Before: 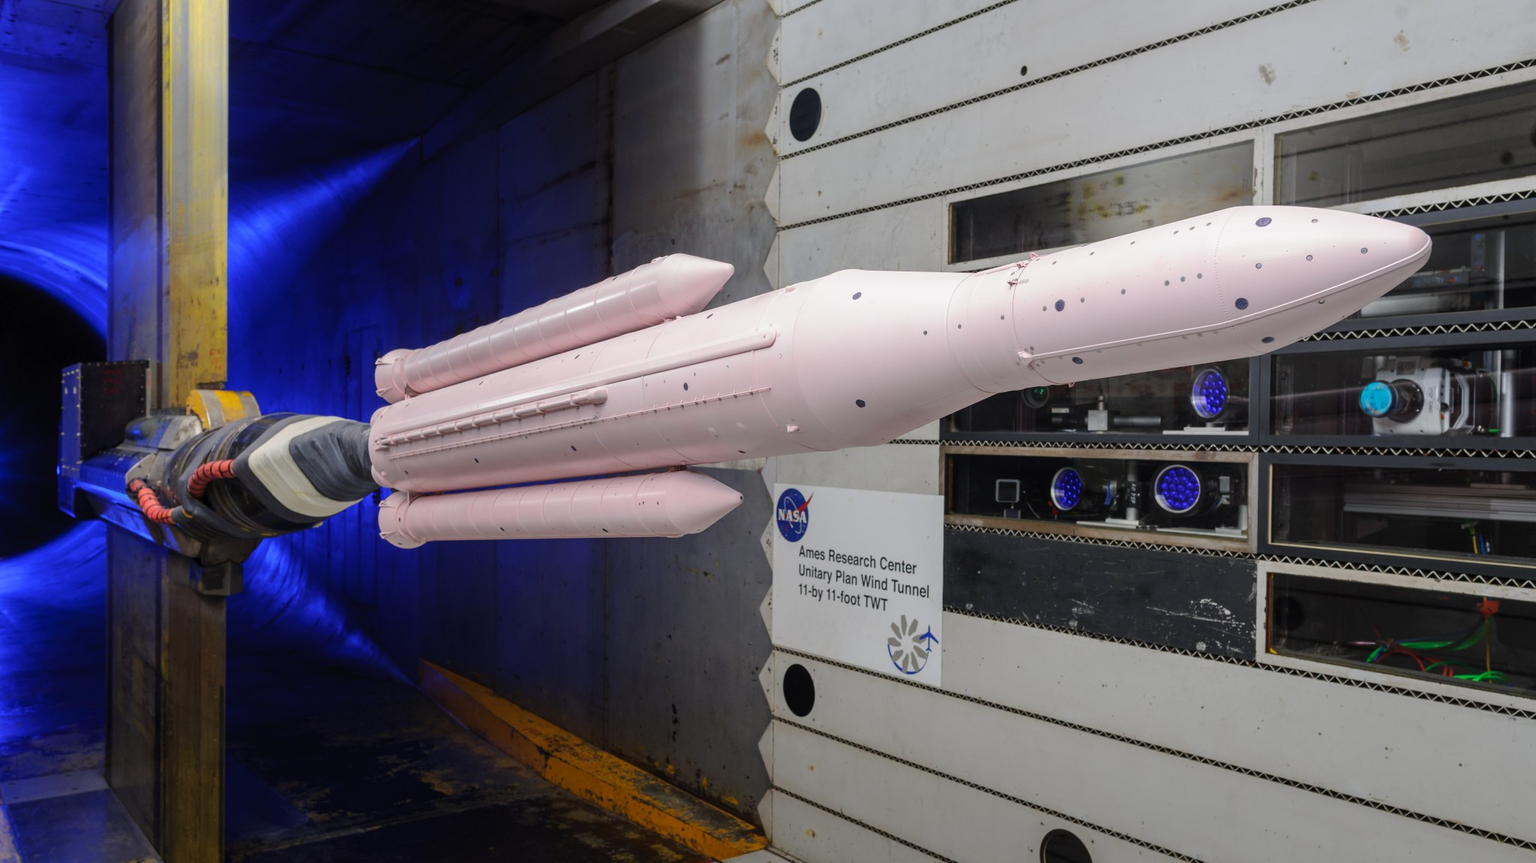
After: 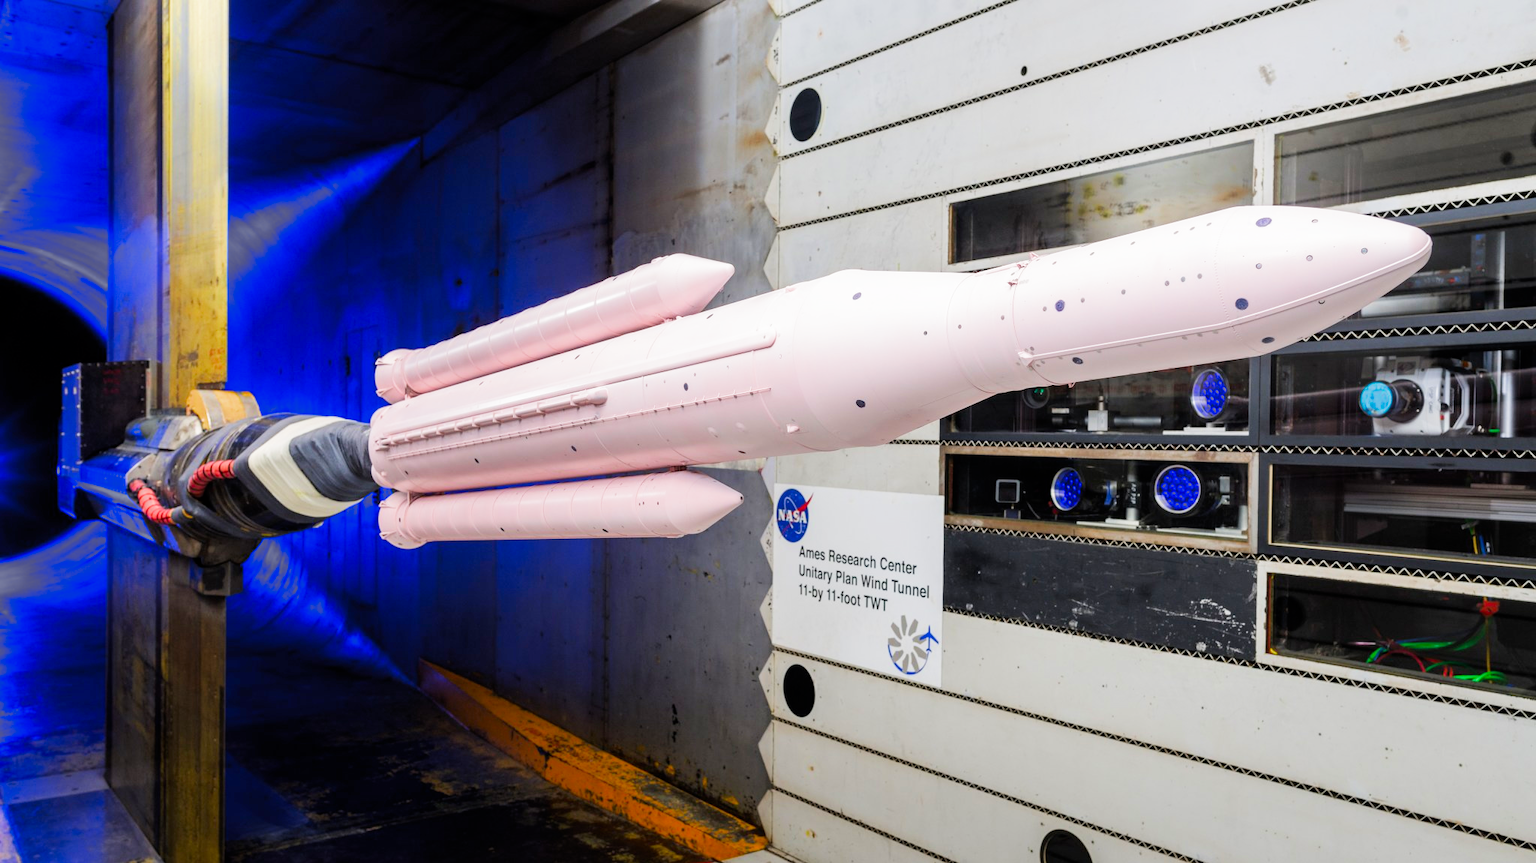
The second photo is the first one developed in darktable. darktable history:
contrast brightness saturation: brightness -0.02, saturation 0.35
filmic rgb: middle gray luminance 9.23%, black relative exposure -10.55 EV, white relative exposure 3.45 EV, threshold 6 EV, target black luminance 0%, hardness 5.98, latitude 59.69%, contrast 1.087, highlights saturation mix 5%, shadows ↔ highlights balance 29.23%, add noise in highlights 0, color science v3 (2019), use custom middle-gray values true, iterations of high-quality reconstruction 0, contrast in highlights soft, enable highlight reconstruction true
